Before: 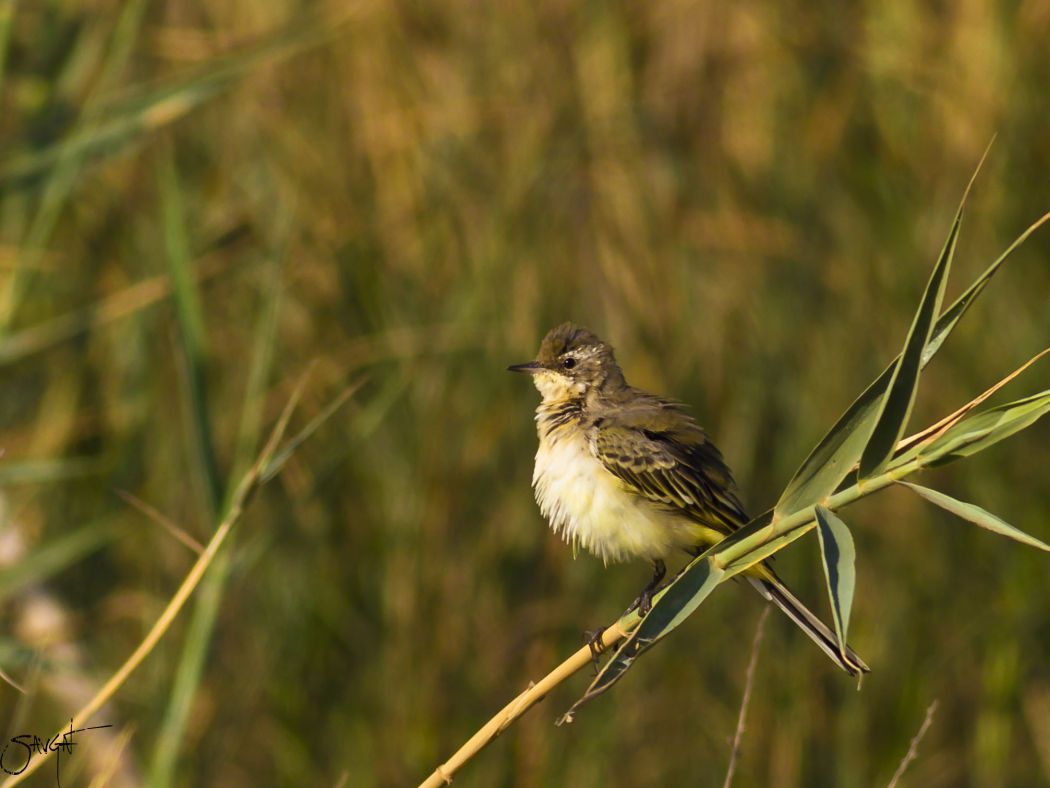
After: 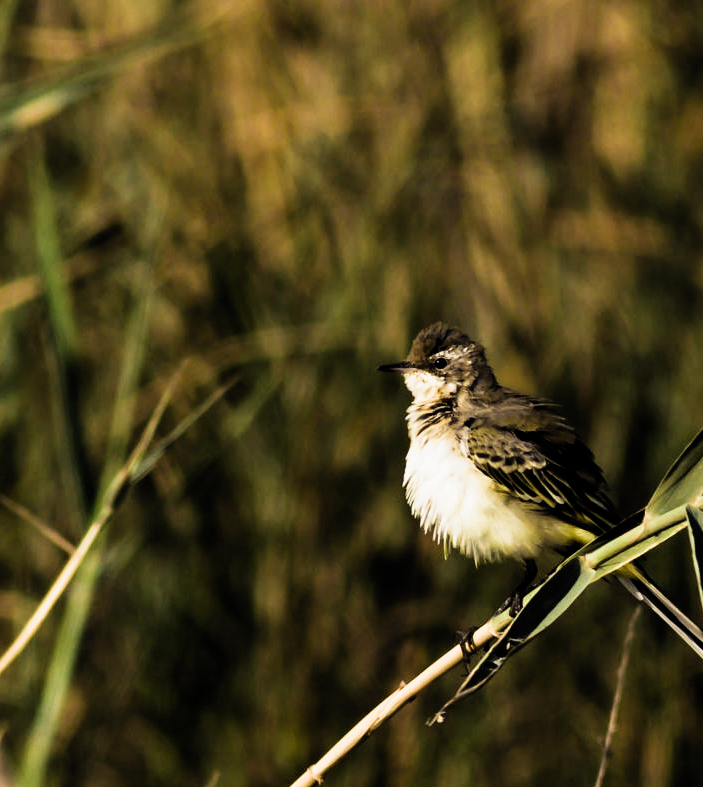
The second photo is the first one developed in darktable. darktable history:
crop and rotate: left 12.308%, right 20.699%
filmic rgb: black relative exposure -3.77 EV, white relative exposure 2.4 EV, dynamic range scaling -49.49%, hardness 3.41, latitude 30.43%, contrast 1.803, color science v5 (2021), contrast in shadows safe, contrast in highlights safe
